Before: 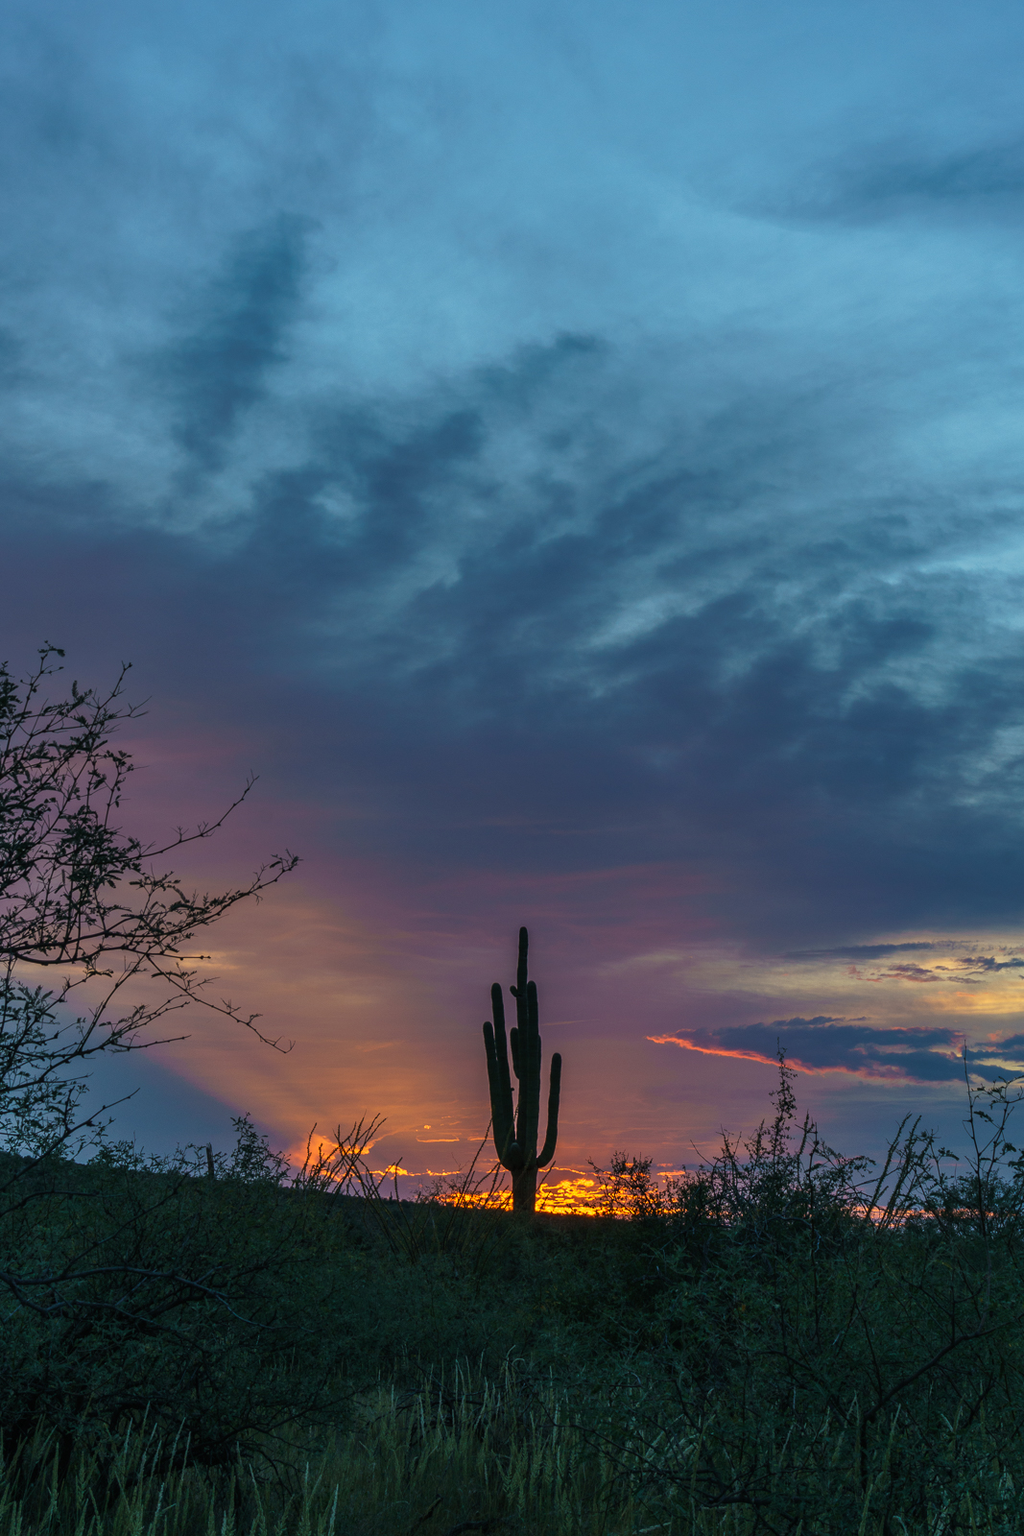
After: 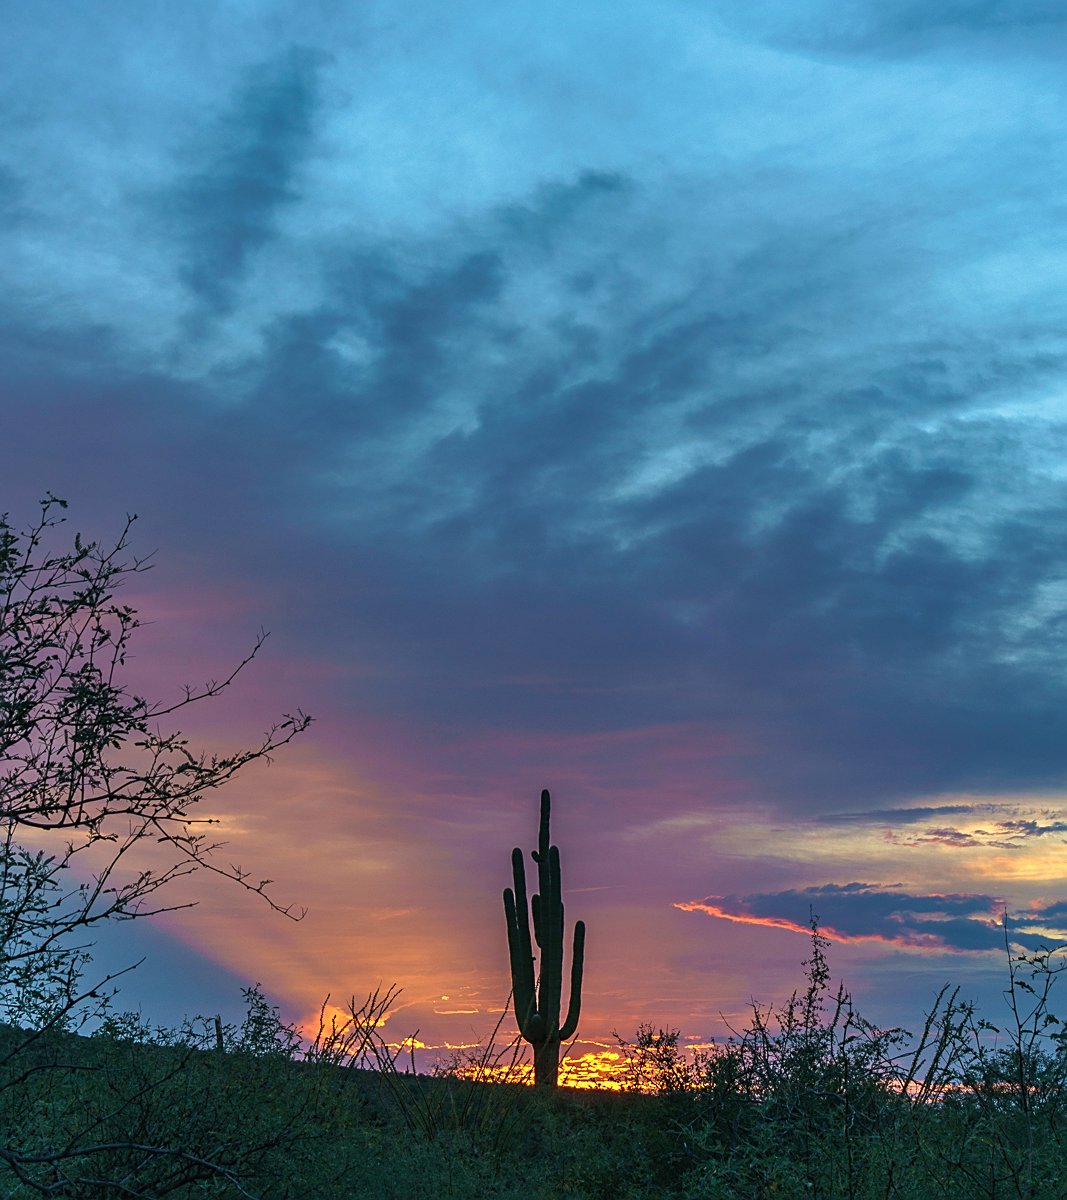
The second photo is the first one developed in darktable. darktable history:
velvia: strength 17.36%
shadows and highlights: shadows 20.94, highlights -35.86, soften with gaussian
crop: top 11.036%, bottom 13.916%
sharpen: on, module defaults
exposure: exposure 0.563 EV, compensate highlight preservation false
